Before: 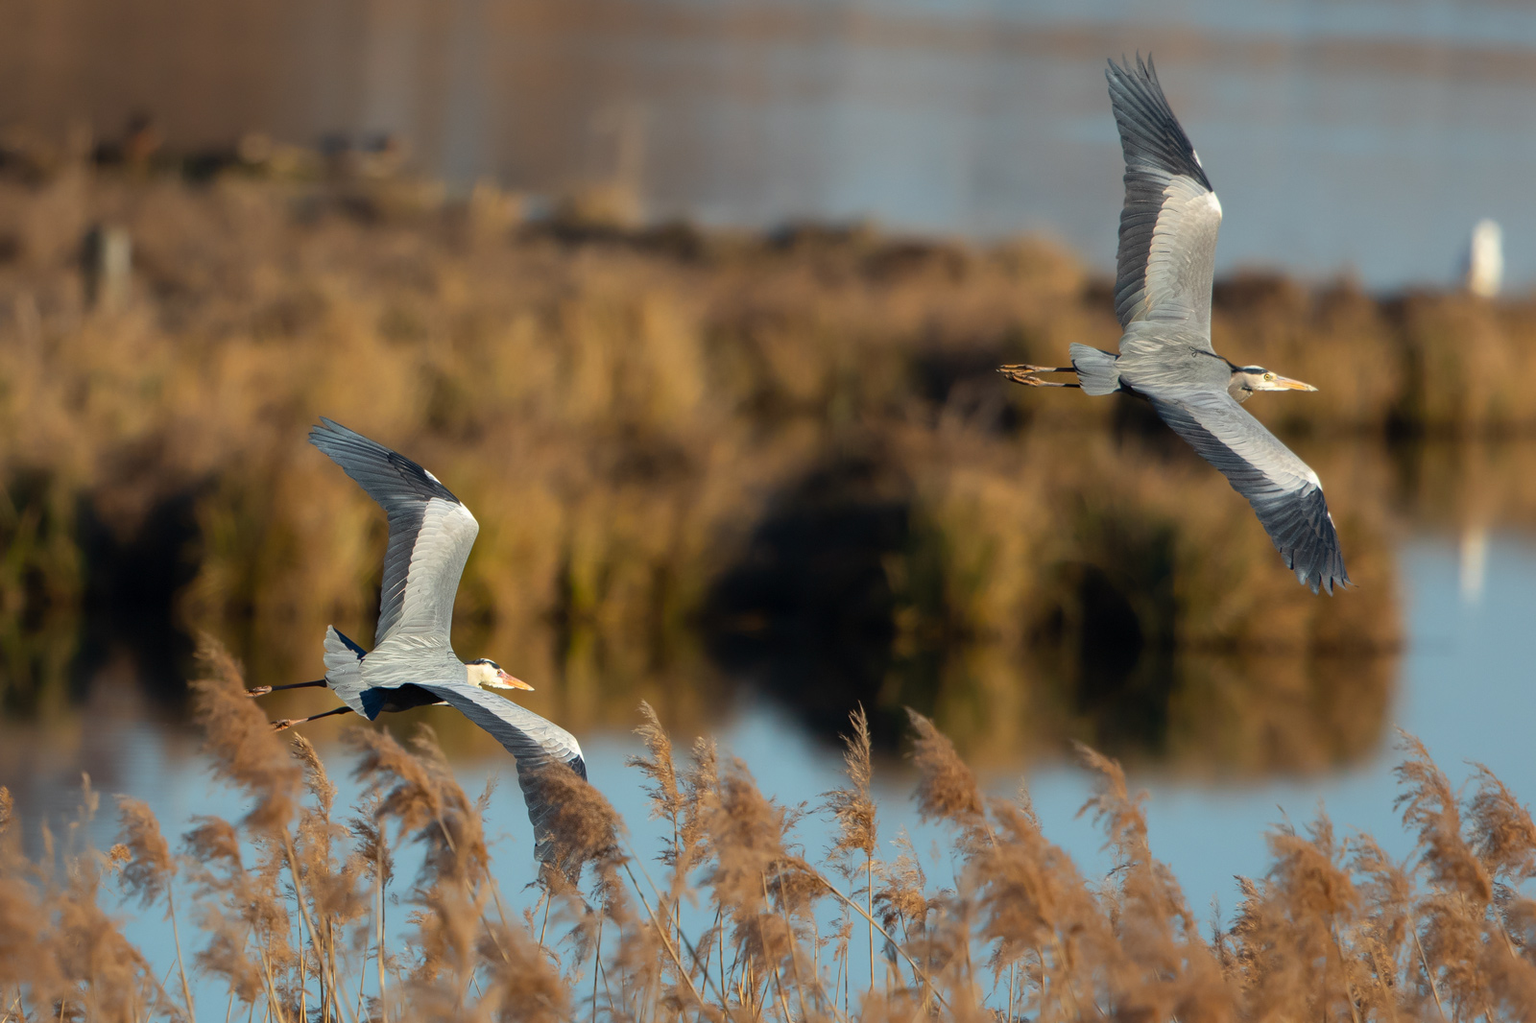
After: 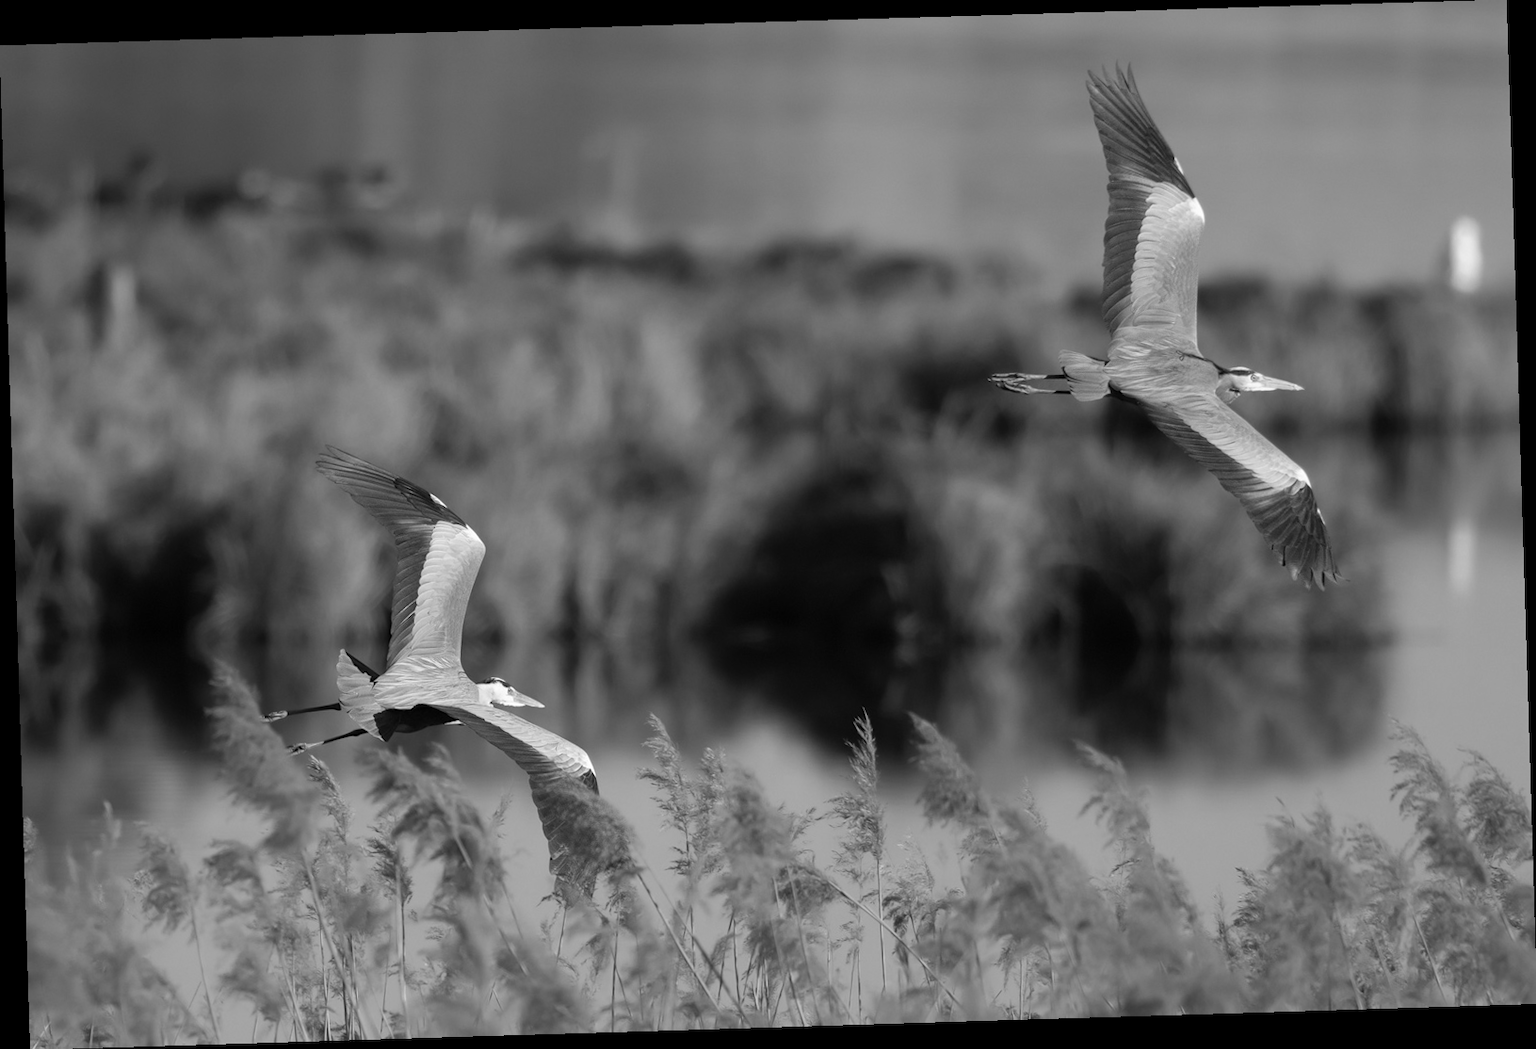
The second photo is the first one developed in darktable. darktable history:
monochrome: a -3.63, b -0.465
rotate and perspective: rotation -1.75°, automatic cropping off
